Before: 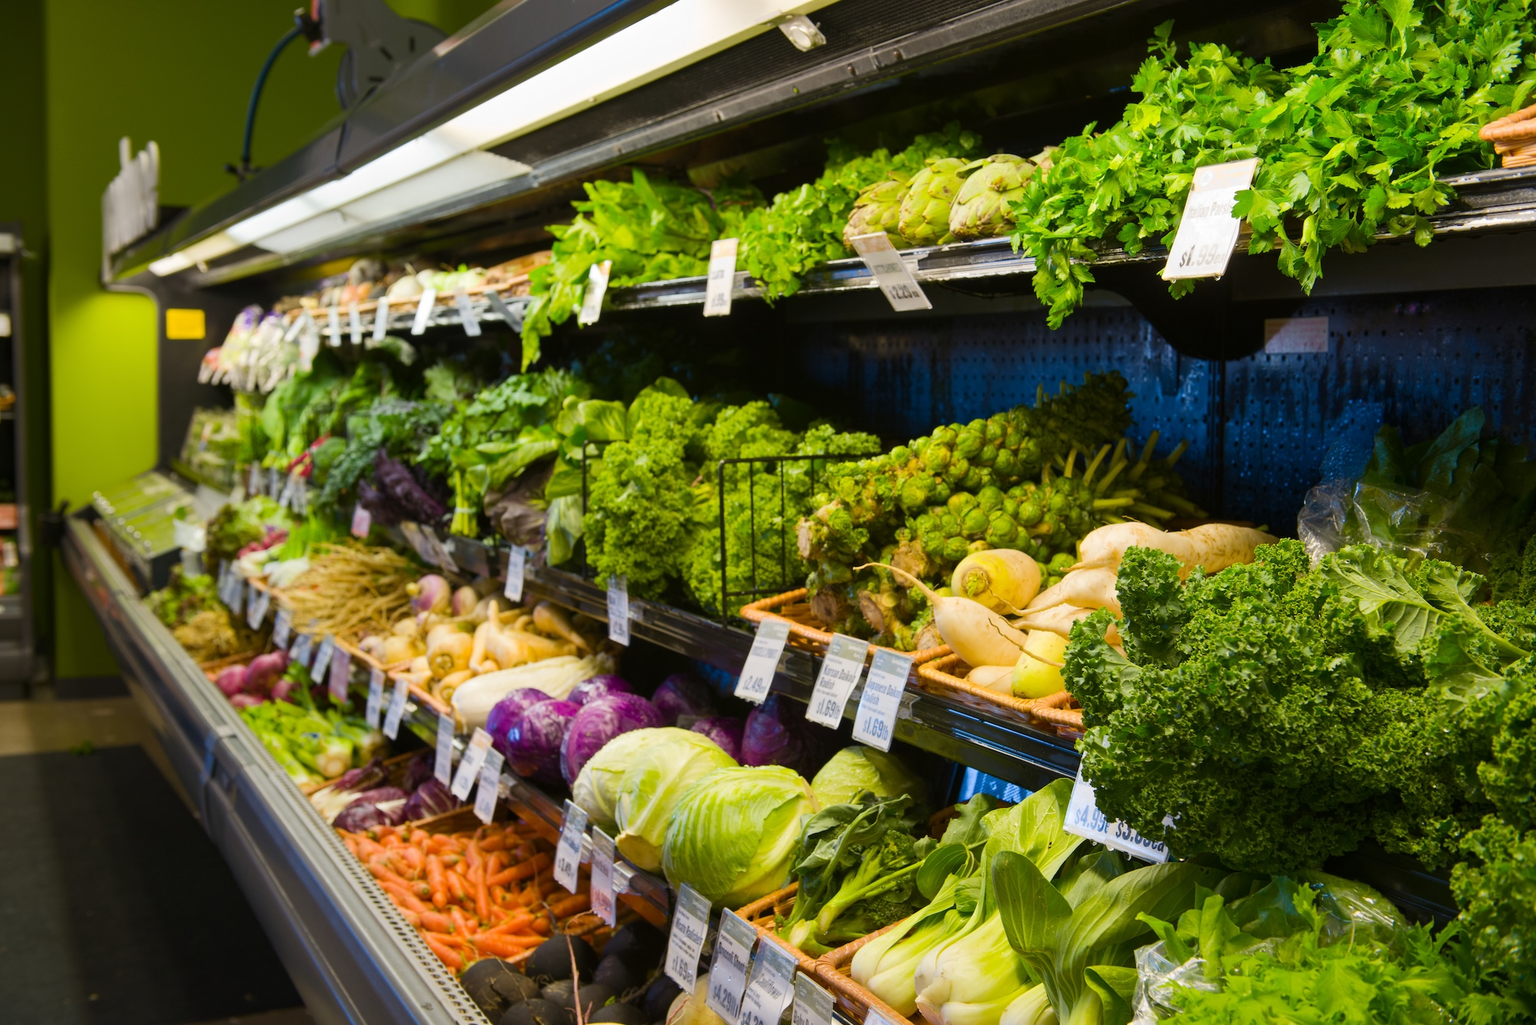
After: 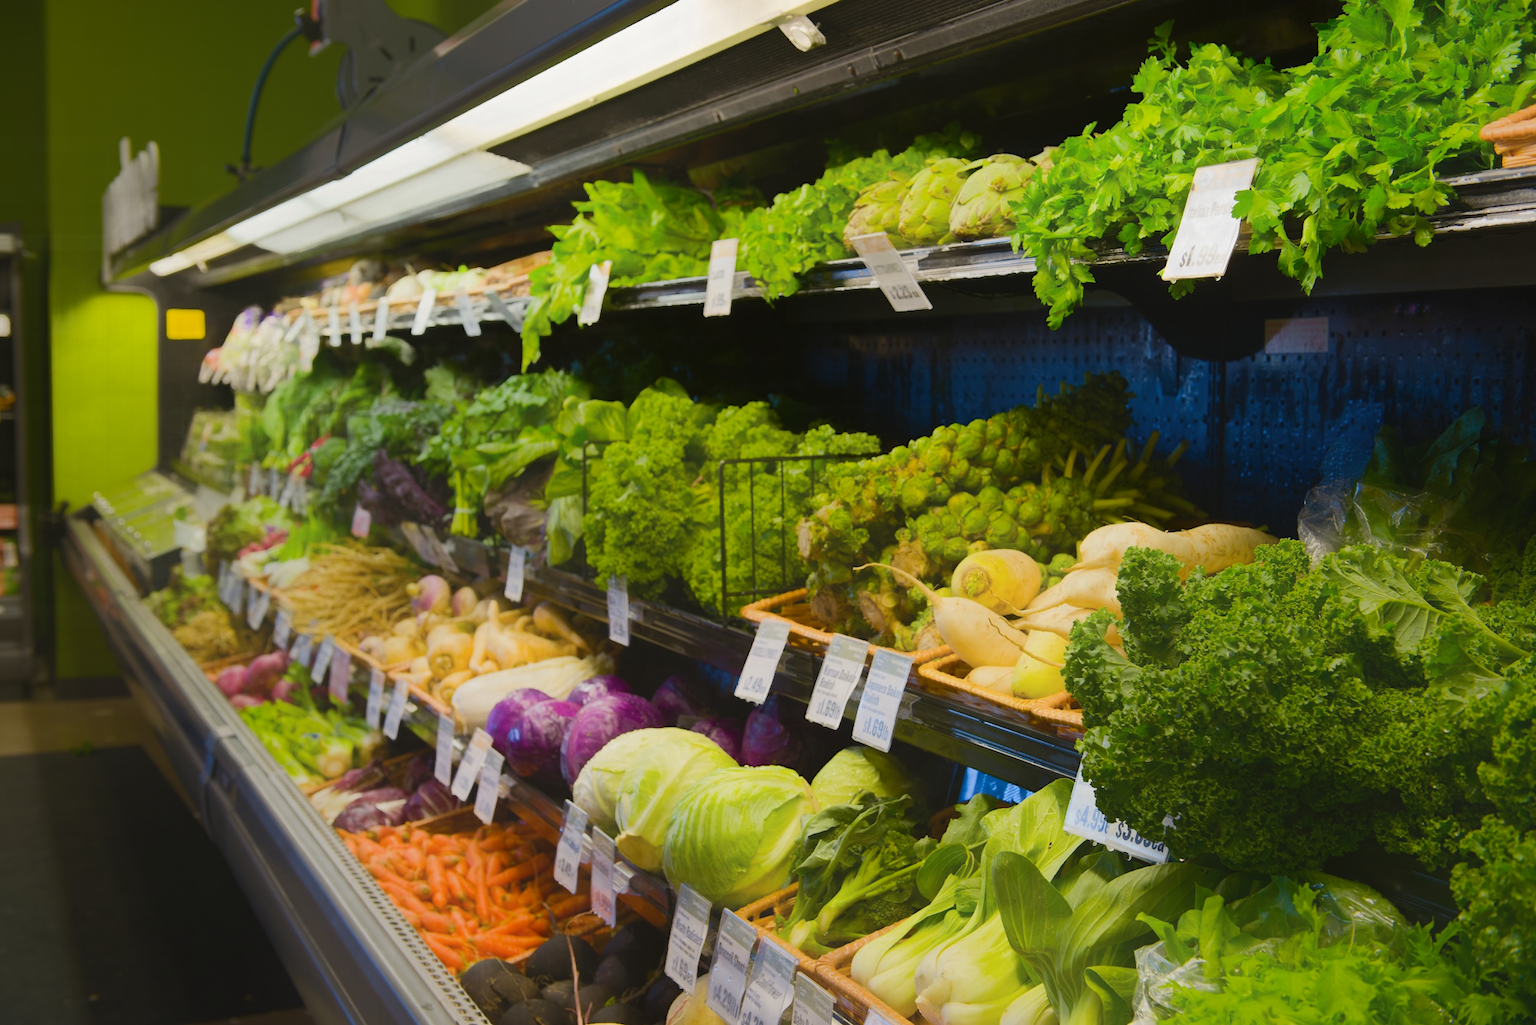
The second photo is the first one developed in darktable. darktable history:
contrast equalizer: octaves 7, y [[0.6 ×6], [0.55 ×6], [0 ×6], [0 ×6], [0 ×6]], mix -0.981
